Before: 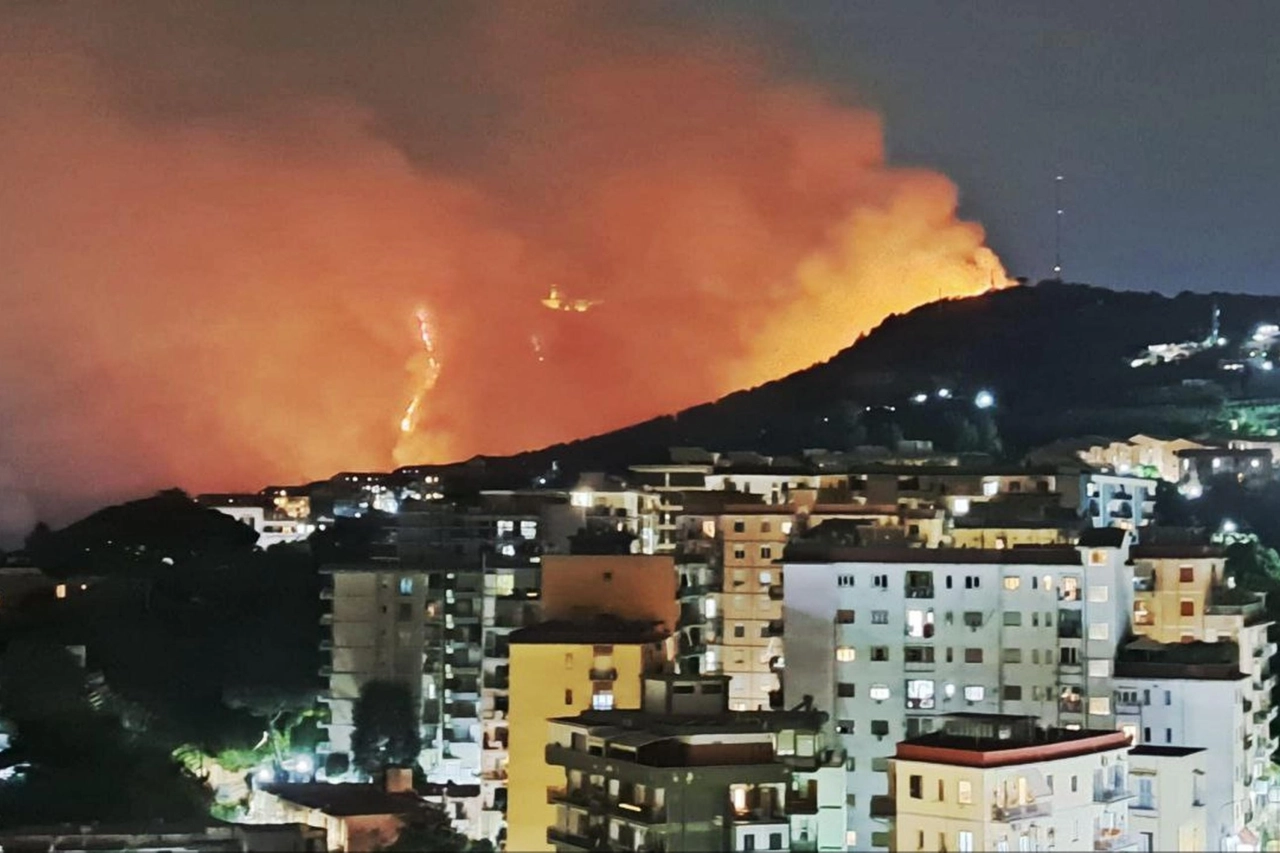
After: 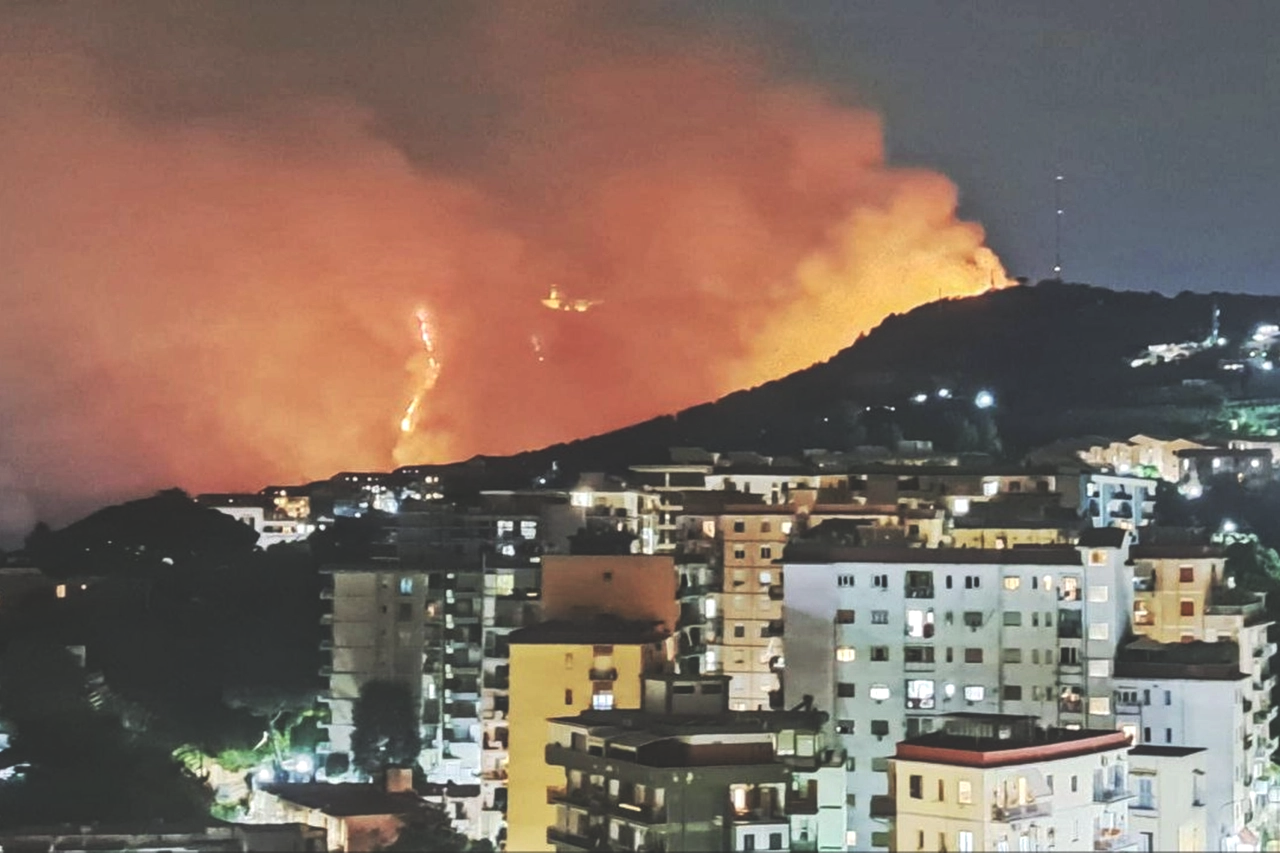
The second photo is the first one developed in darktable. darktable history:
local contrast: detail 130%
exposure: black level correction -0.03, compensate highlight preservation false
